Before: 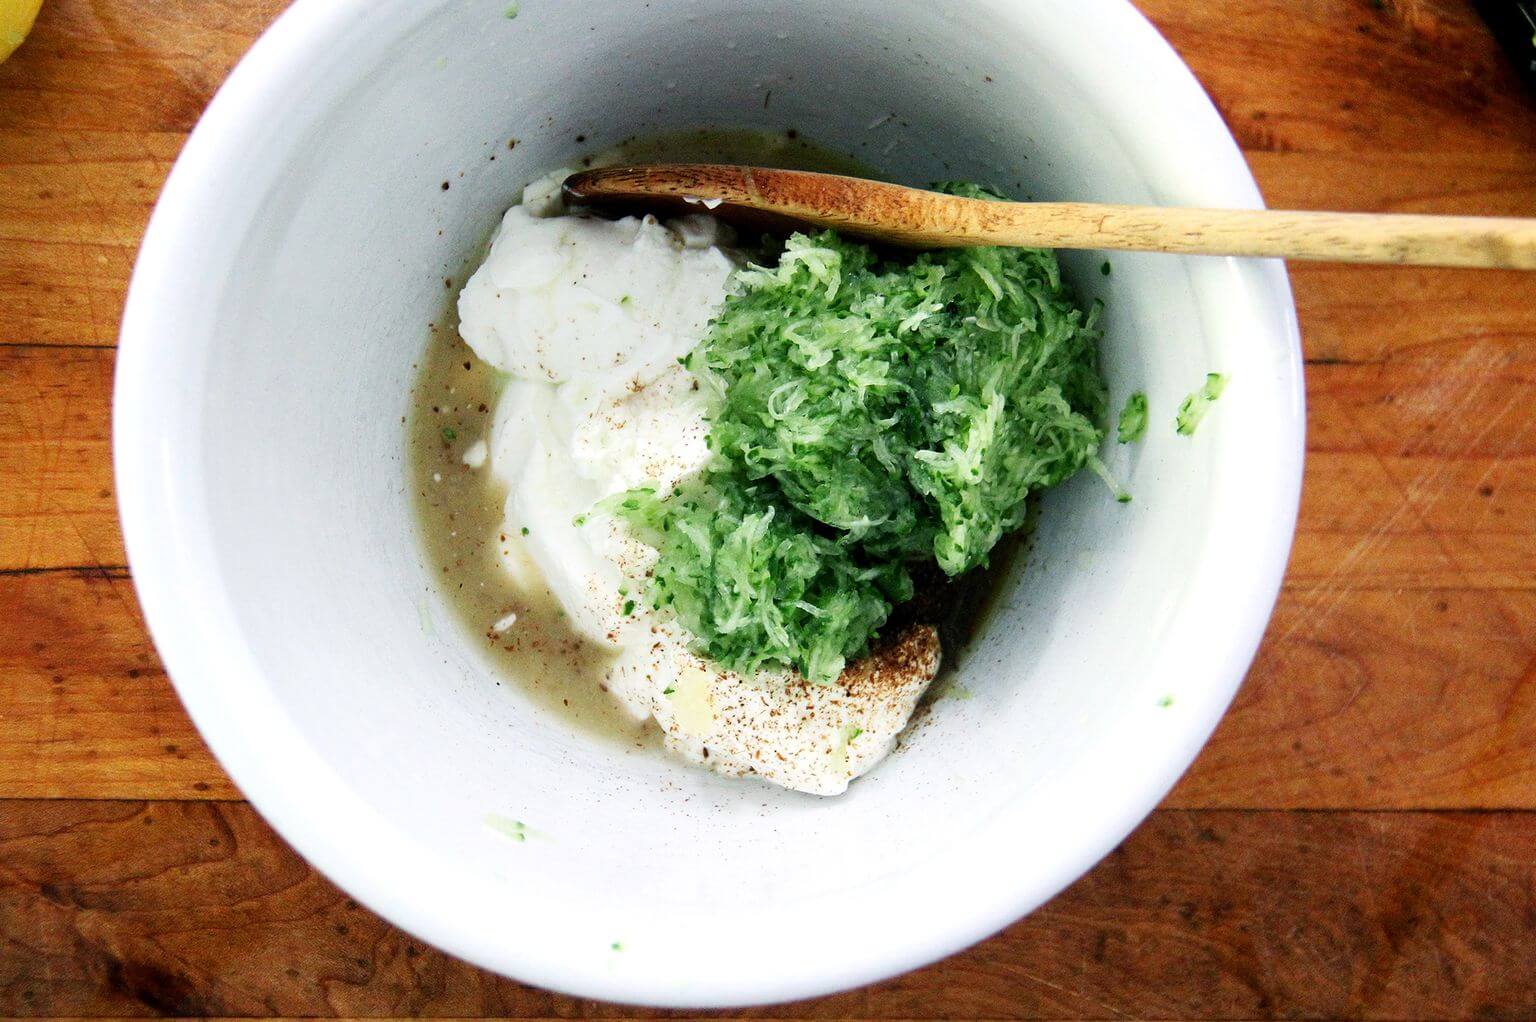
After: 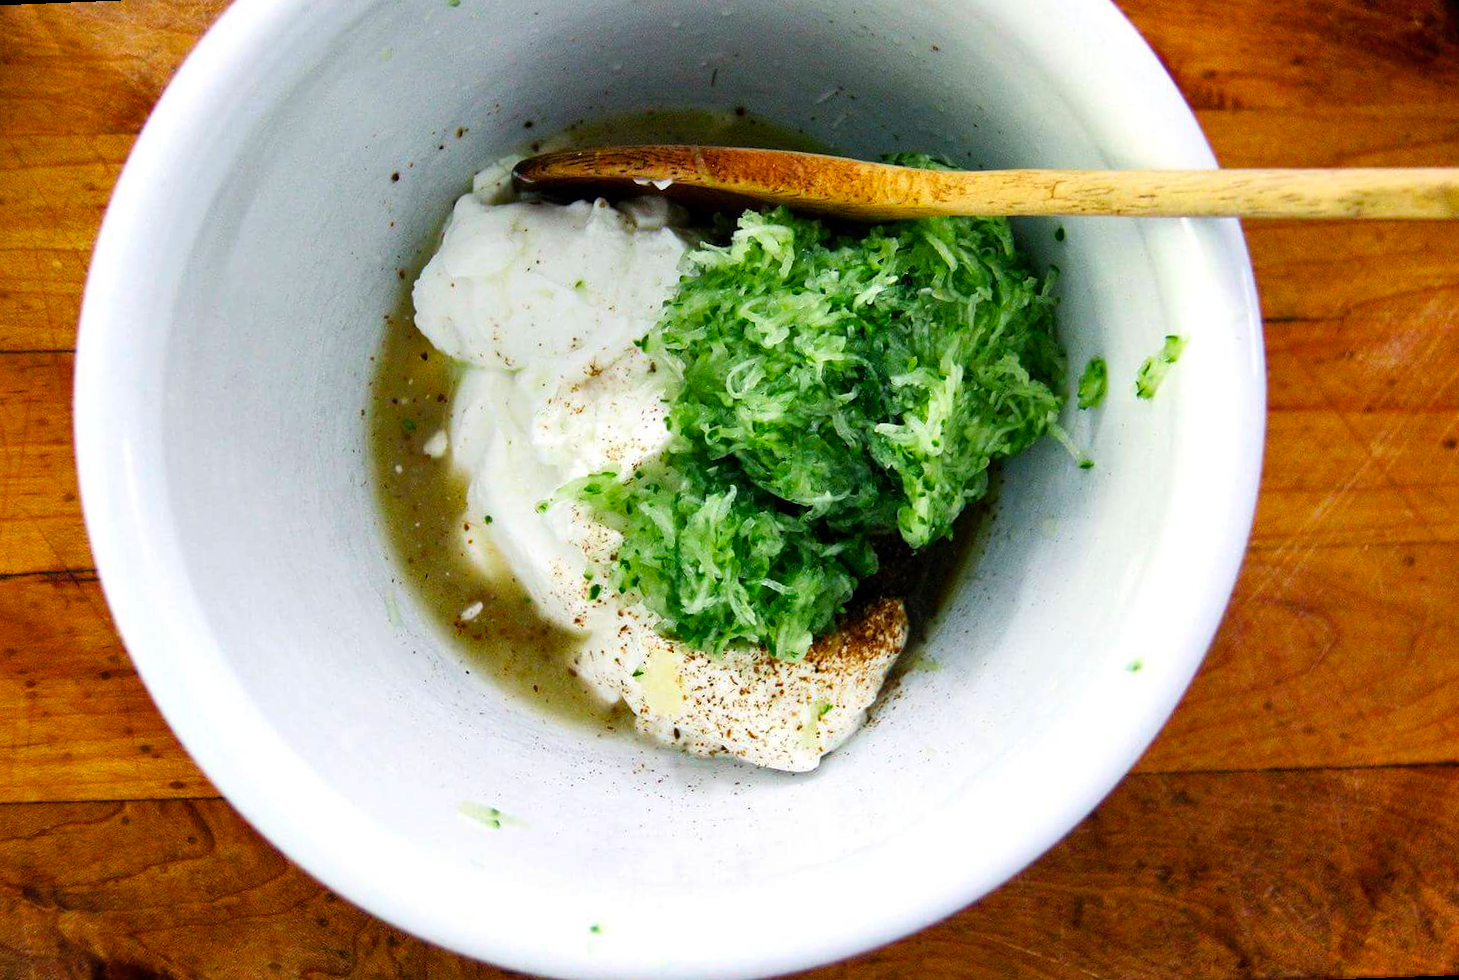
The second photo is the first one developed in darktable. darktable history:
shadows and highlights: low approximation 0.01, soften with gaussian
rotate and perspective: rotation -2.12°, lens shift (vertical) 0.009, lens shift (horizontal) -0.008, automatic cropping original format, crop left 0.036, crop right 0.964, crop top 0.05, crop bottom 0.959
white balance: emerald 1
color balance rgb: perceptual saturation grading › global saturation 25%, global vibrance 20%
